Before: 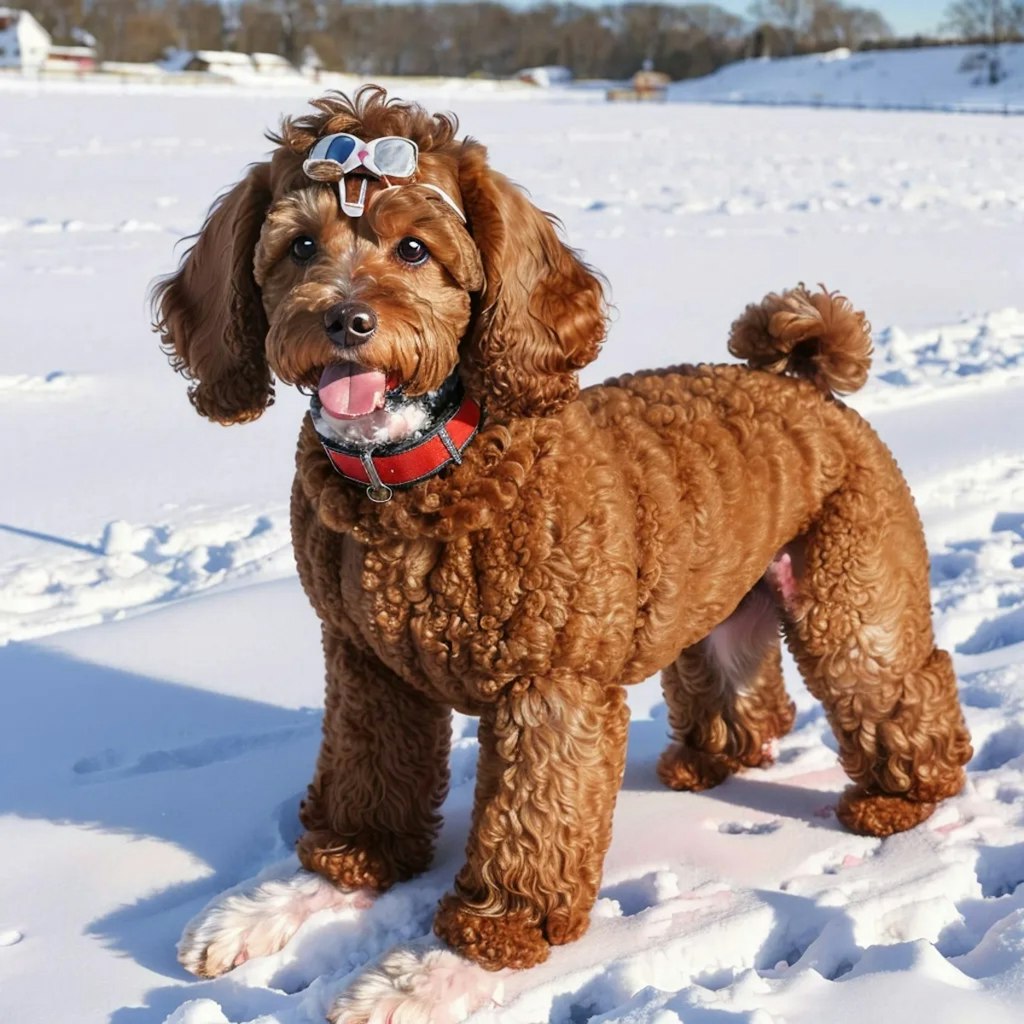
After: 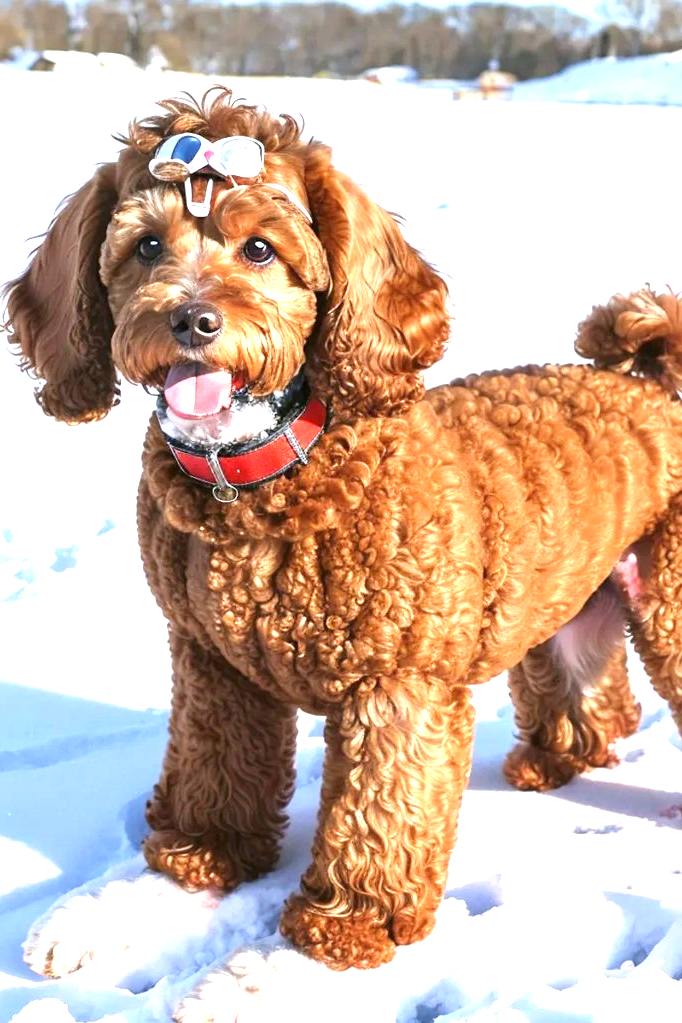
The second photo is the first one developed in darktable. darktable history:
crop and rotate: left 15.055%, right 18.278%
exposure: black level correction 0, exposure 1.45 EV, compensate exposure bias true, compensate highlight preservation false
white balance: red 0.98, blue 1.034
